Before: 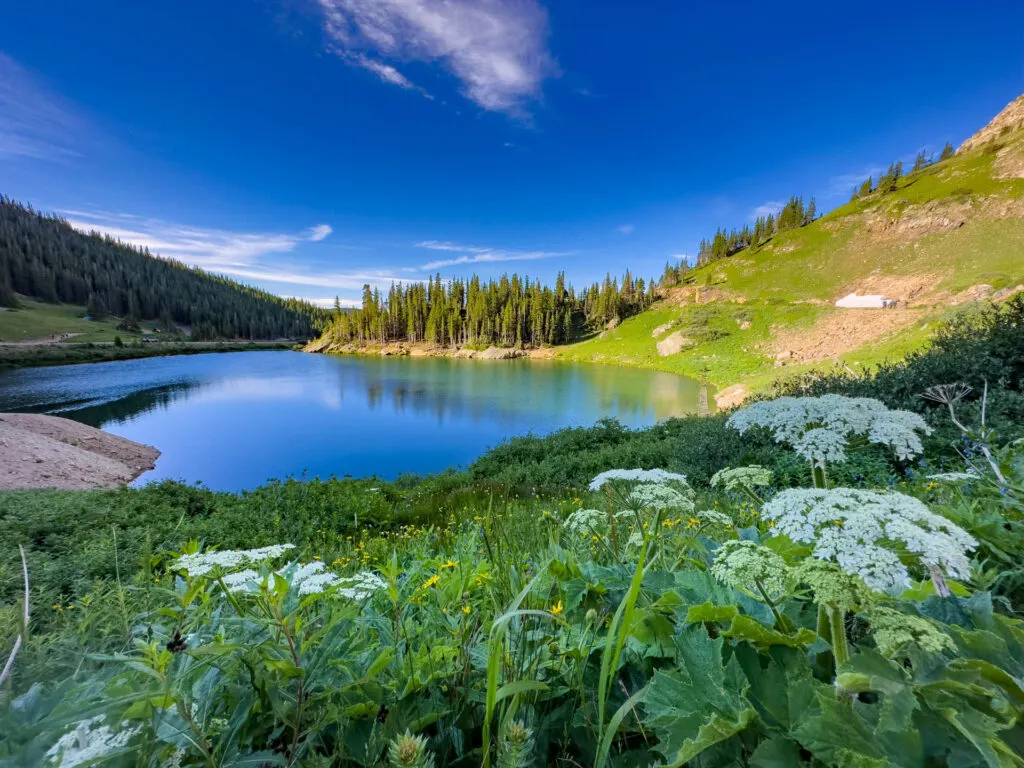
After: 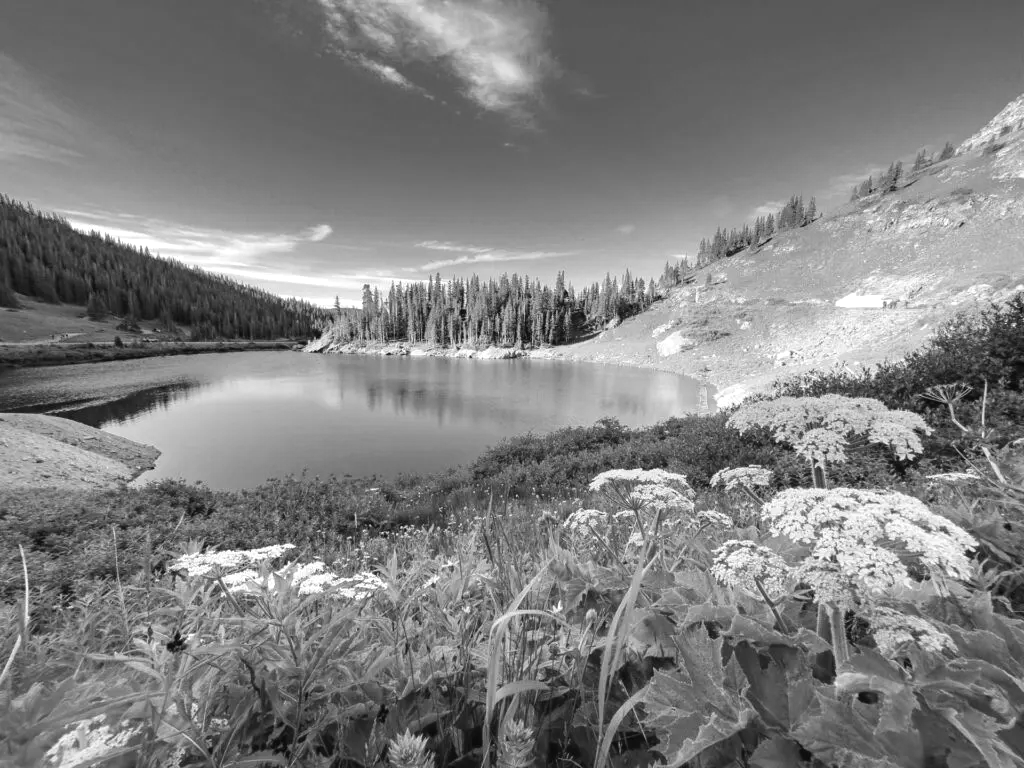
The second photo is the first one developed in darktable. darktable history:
monochrome: on, module defaults
exposure: black level correction -0.002, exposure 0.54 EV, compensate highlight preservation false
